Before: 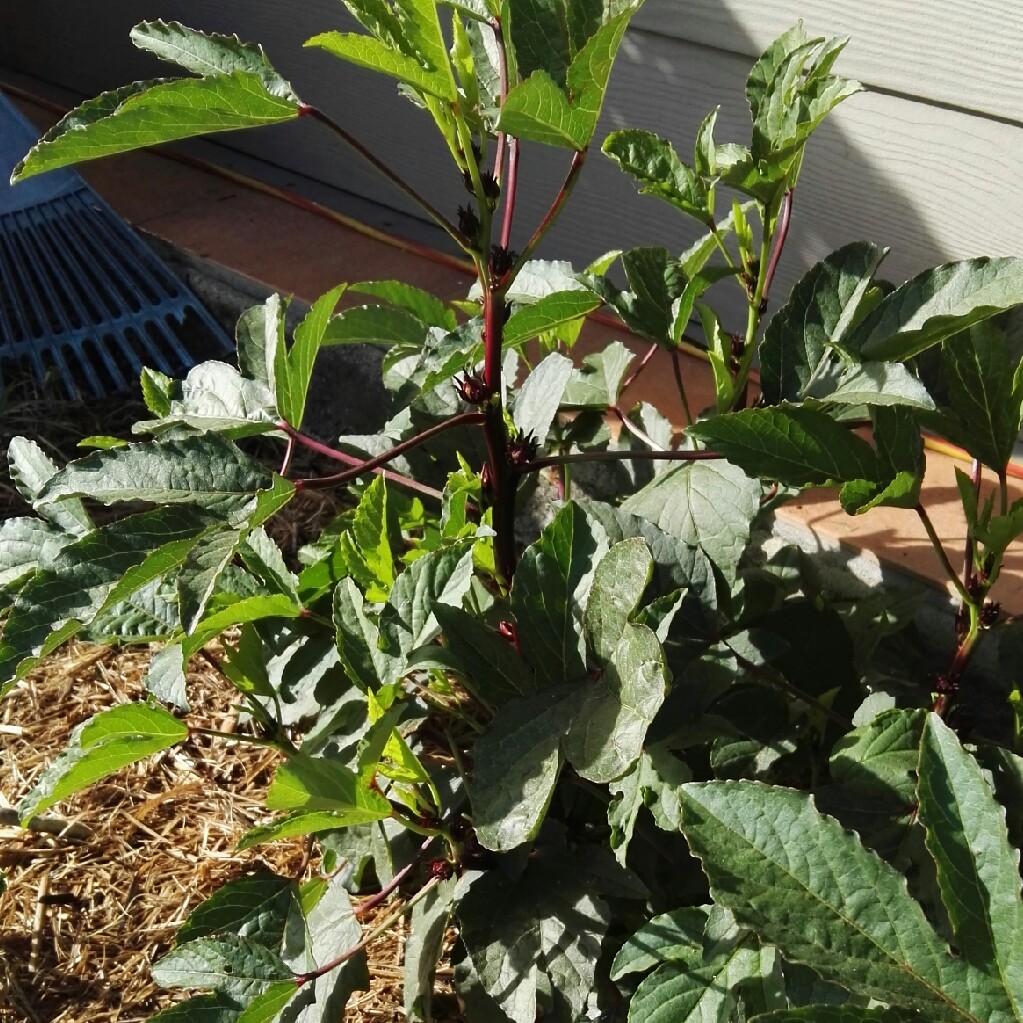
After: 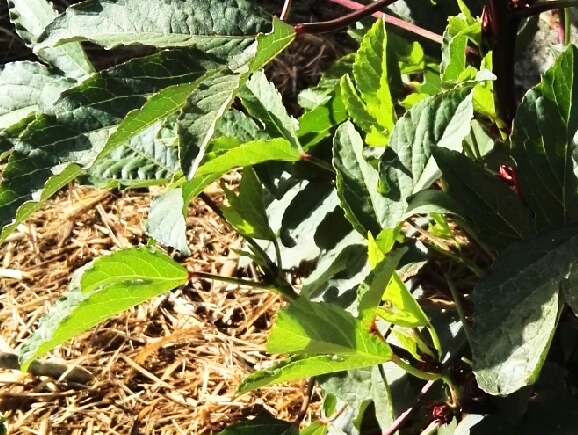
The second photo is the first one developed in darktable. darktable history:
crop: top 44.589%, right 43.418%, bottom 12.813%
base curve: curves: ch0 [(0, 0) (0.028, 0.03) (0.121, 0.232) (0.46, 0.748) (0.859, 0.968) (1, 1)]
